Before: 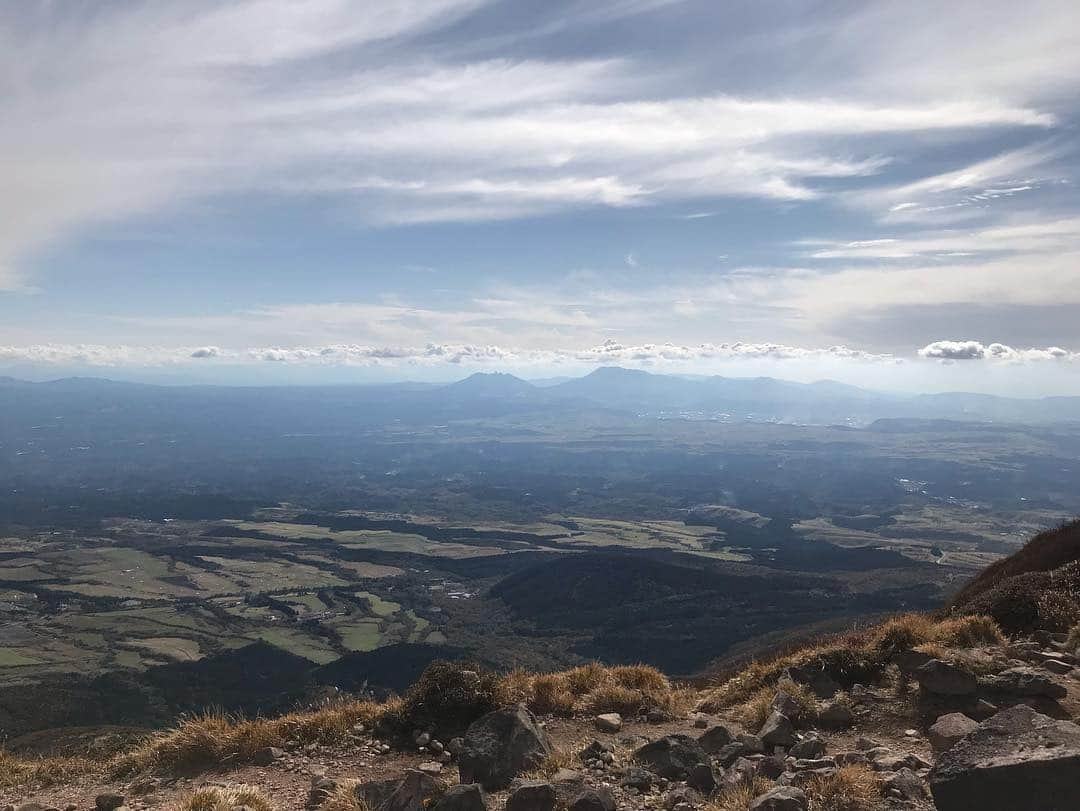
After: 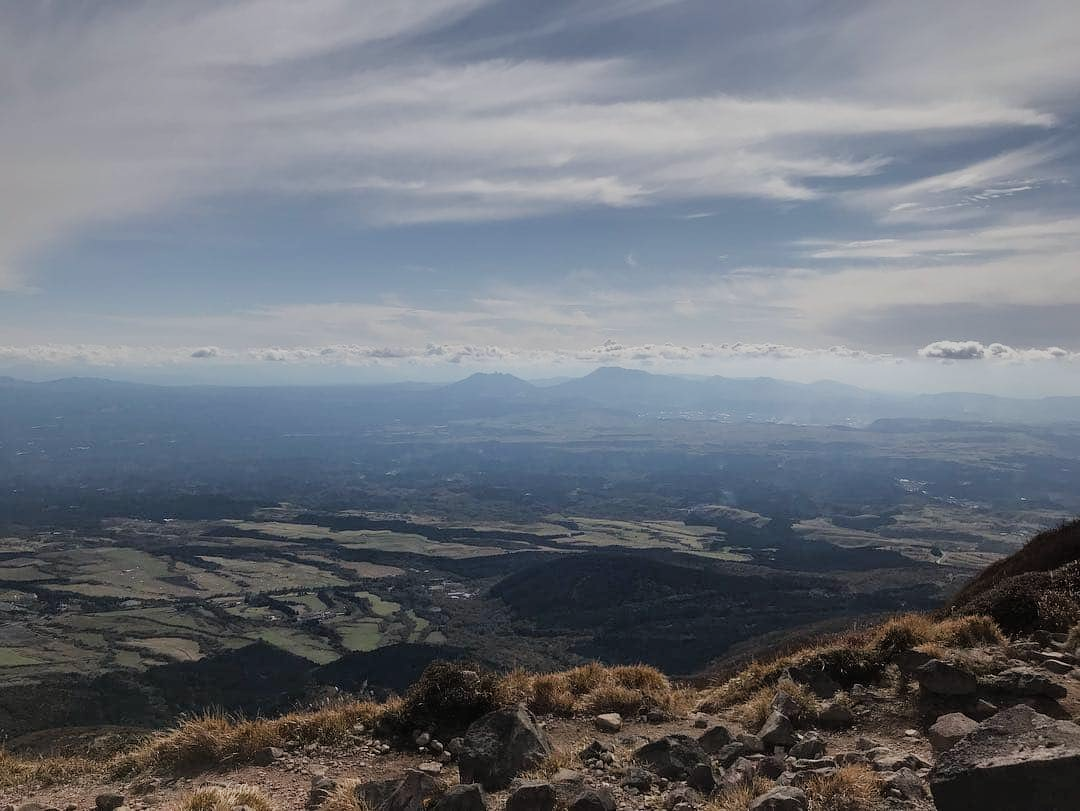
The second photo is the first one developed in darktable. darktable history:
graduated density: rotation -0.352°, offset 57.64
filmic rgb: hardness 4.17
